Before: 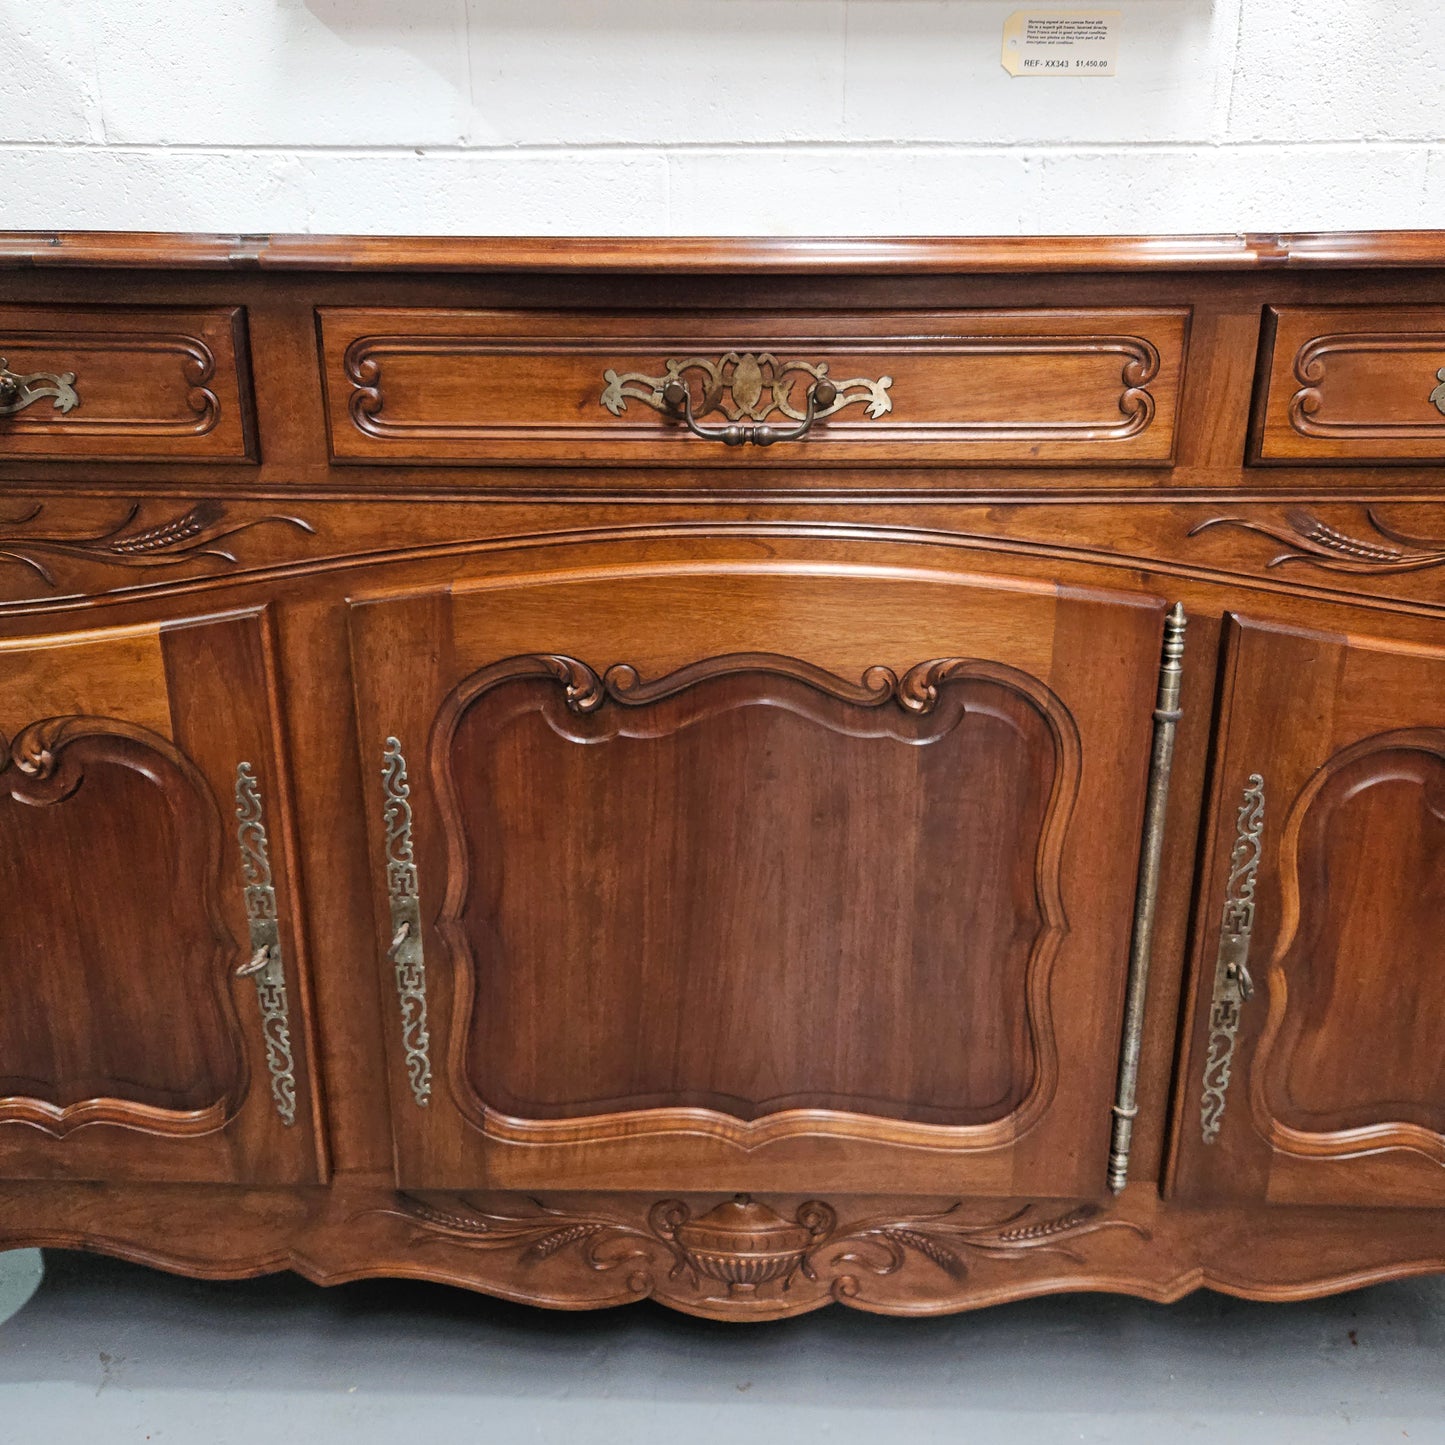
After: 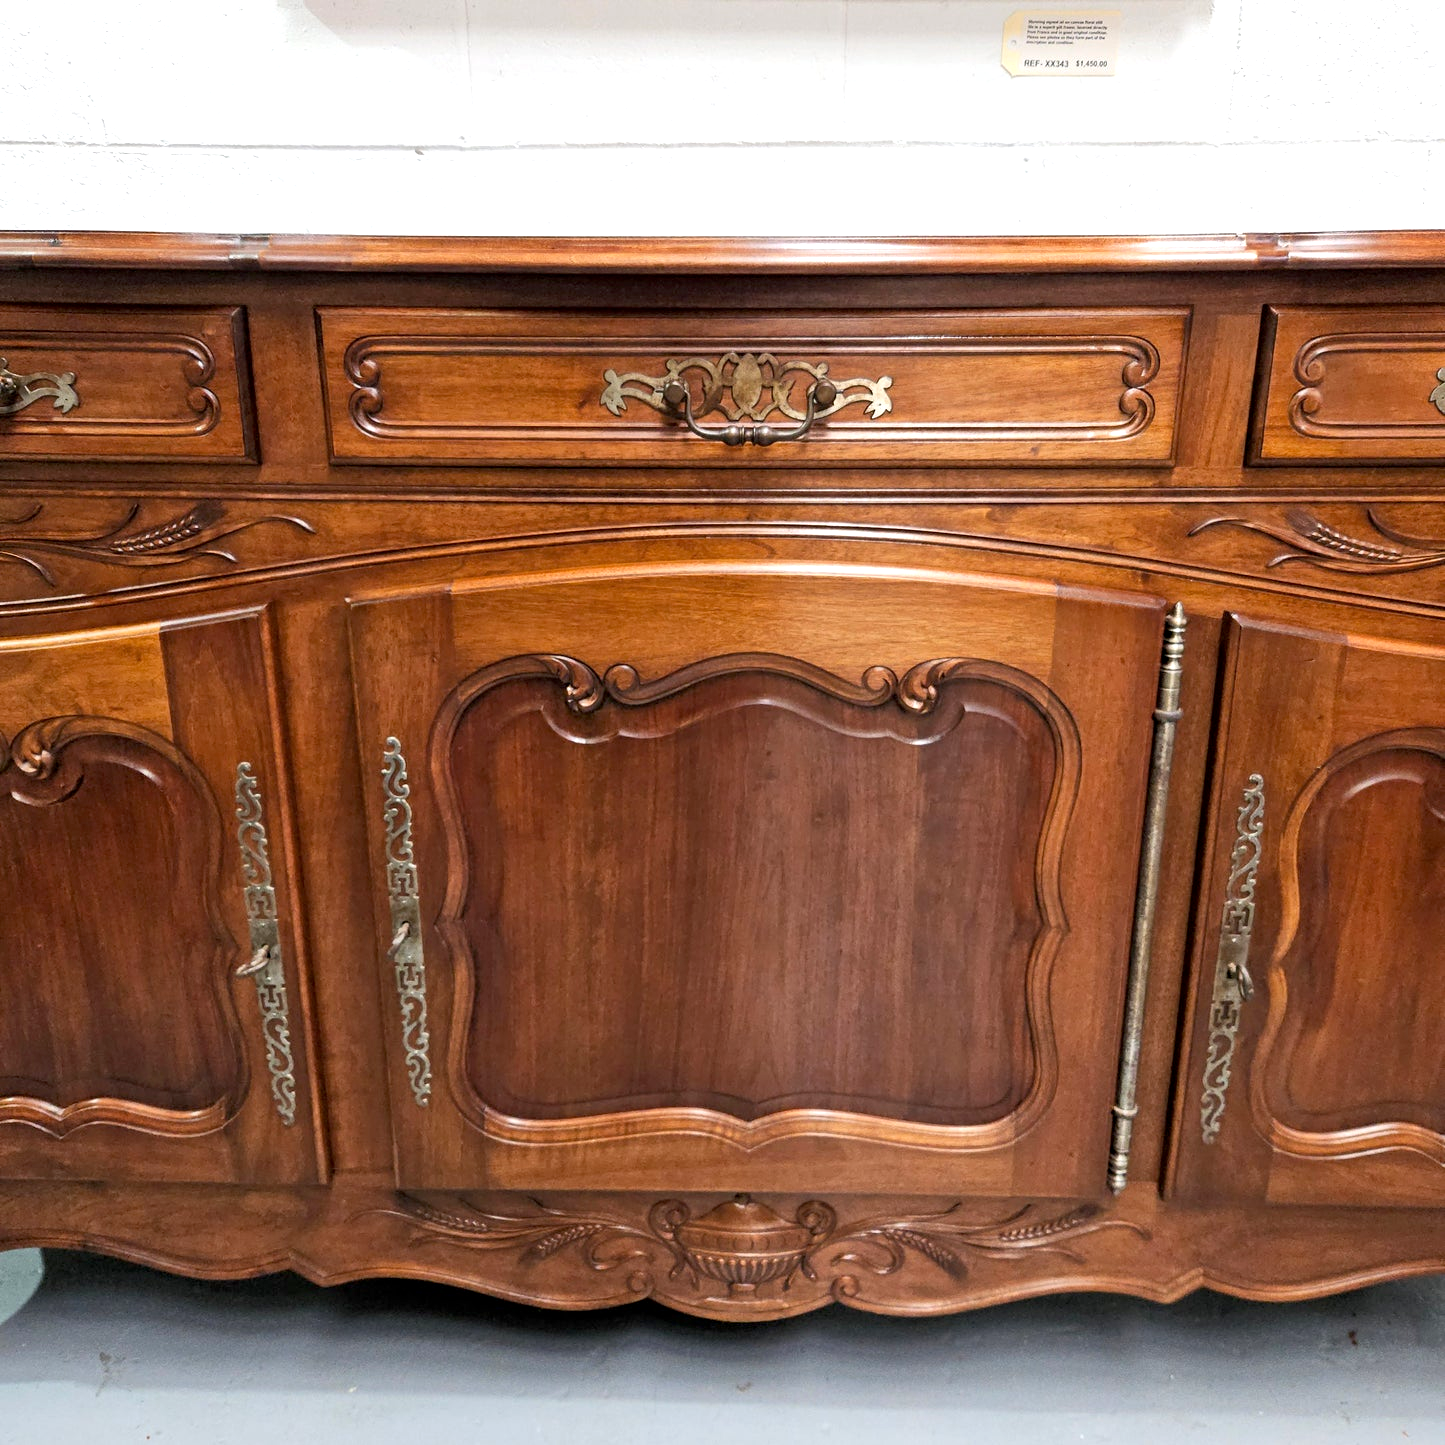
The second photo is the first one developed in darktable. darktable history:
exposure: black level correction 0.004, exposure 0.421 EV, compensate exposure bias true, compensate highlight preservation false
